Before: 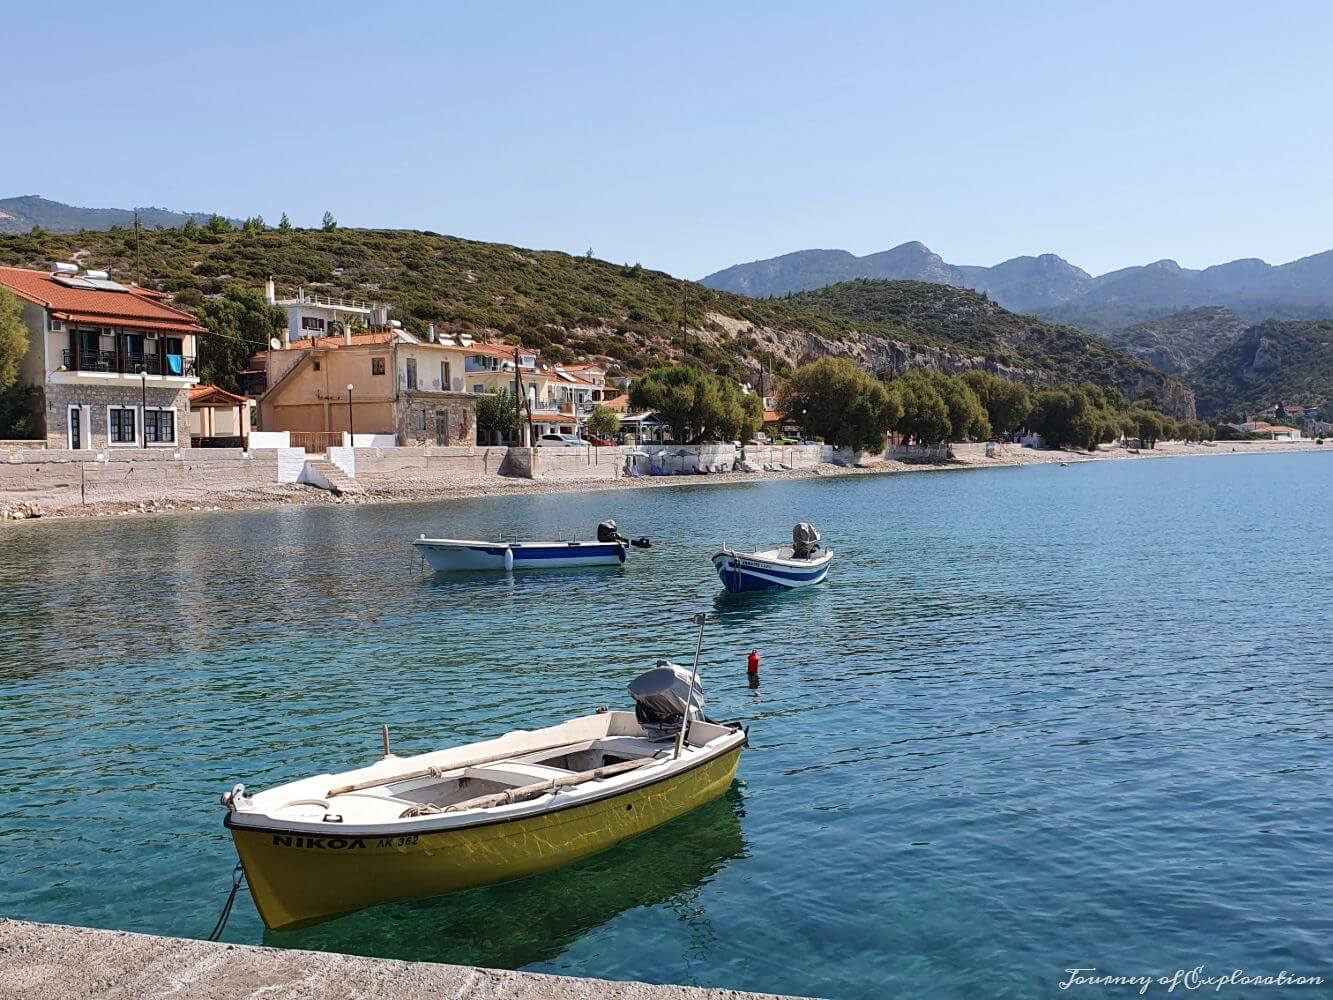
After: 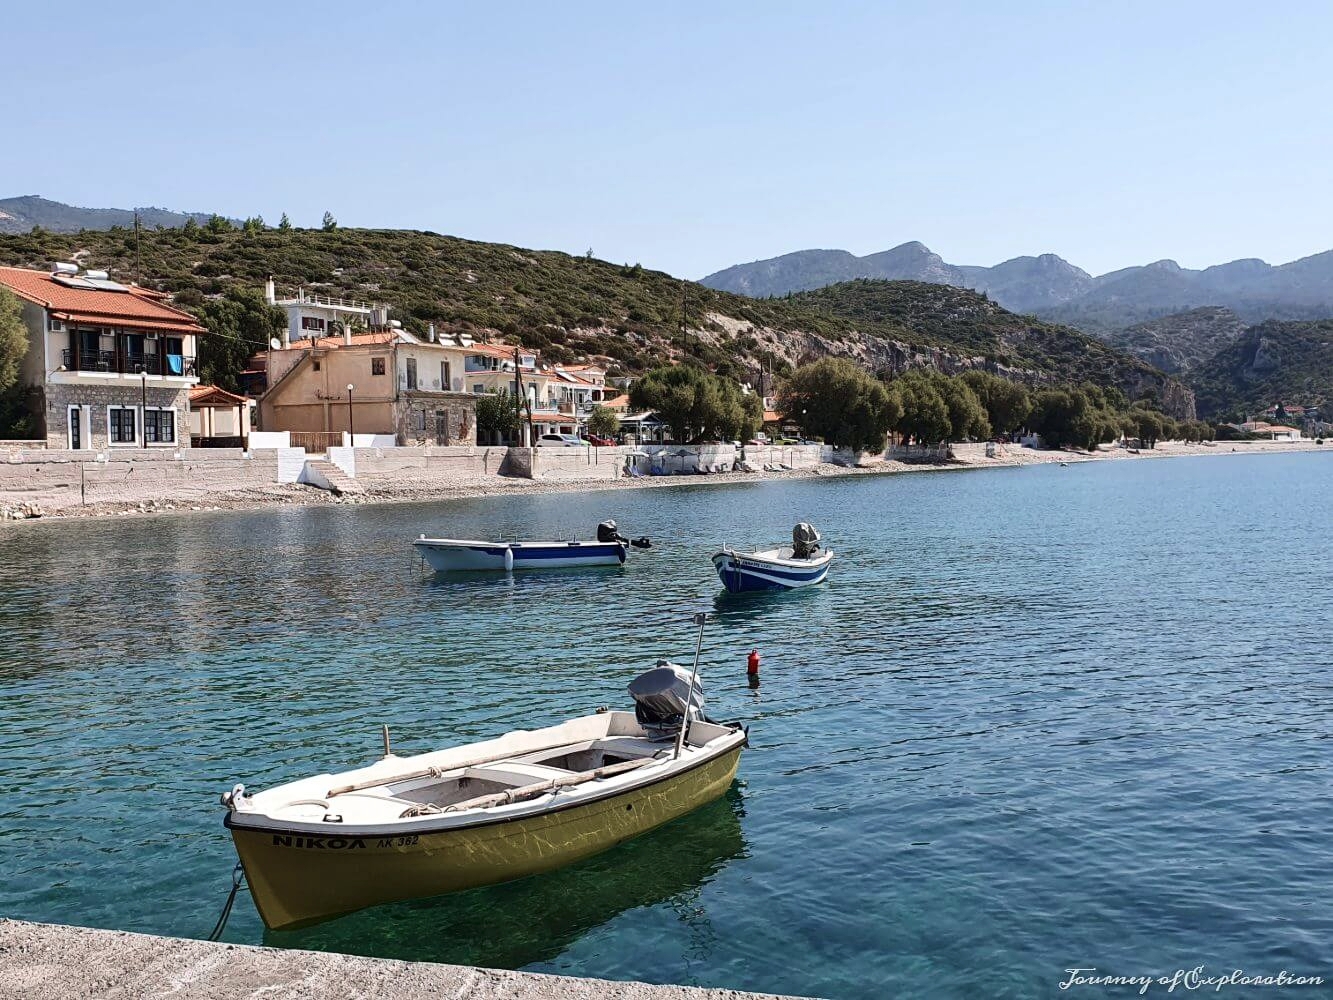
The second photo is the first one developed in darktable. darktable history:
color zones: curves: ch0 [(0, 0.559) (0.153, 0.551) (0.229, 0.5) (0.429, 0.5) (0.571, 0.5) (0.714, 0.5) (0.857, 0.5) (1, 0.559)]; ch1 [(0, 0.417) (0.112, 0.336) (0.213, 0.26) (0.429, 0.34) (0.571, 0.35) (0.683, 0.331) (0.857, 0.344) (1, 0.417)]
contrast brightness saturation: contrast 0.156, saturation 0.323
